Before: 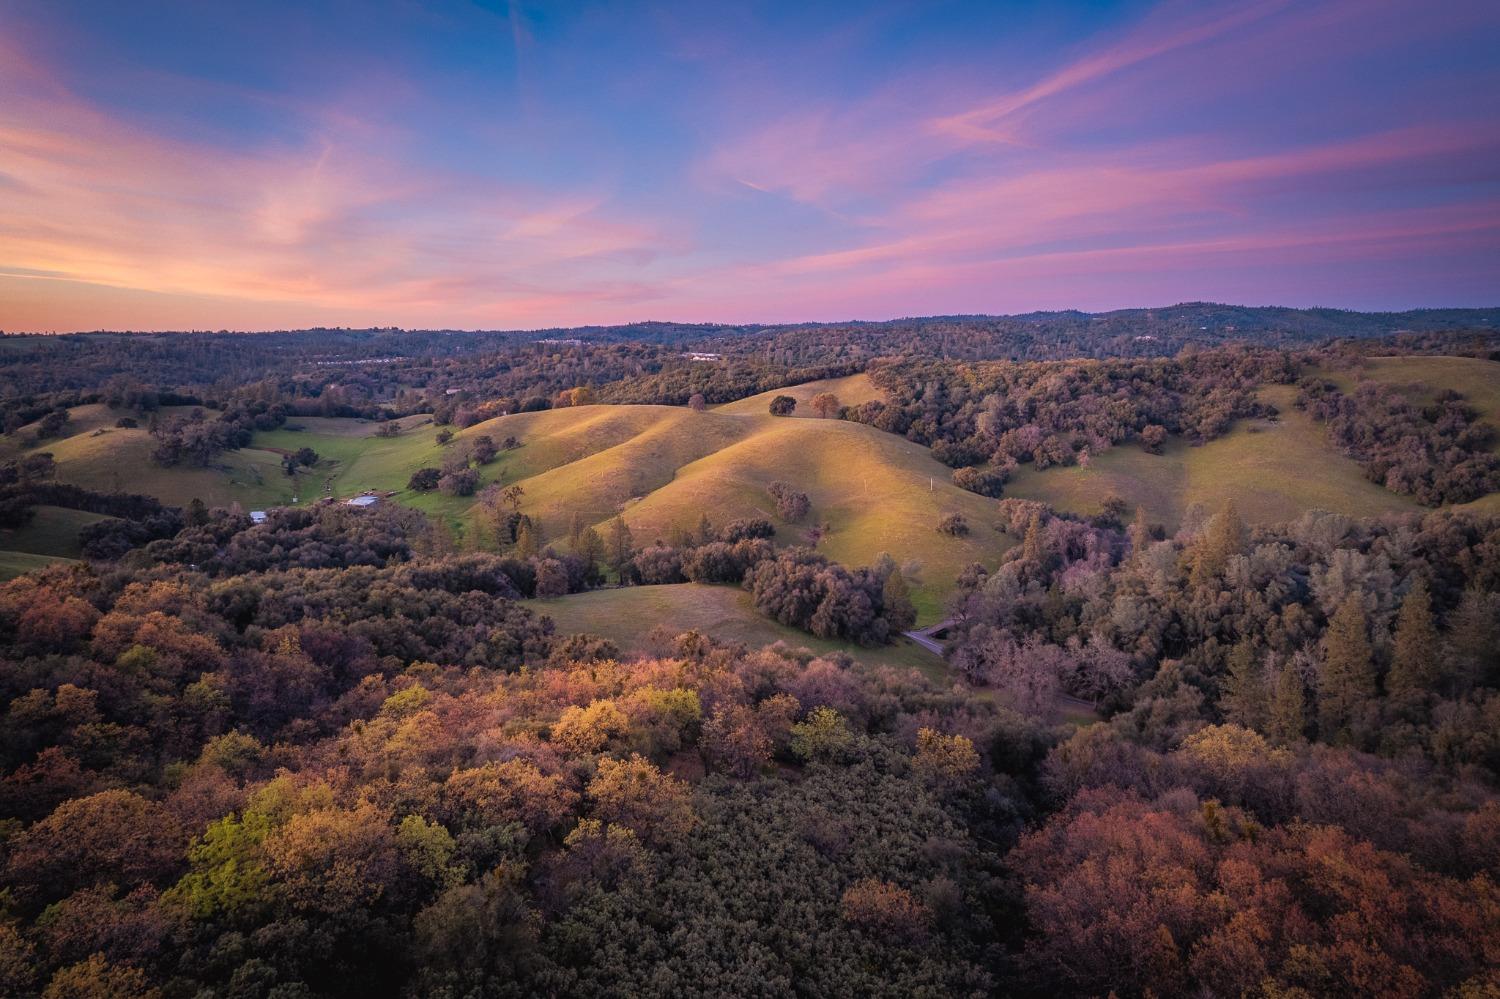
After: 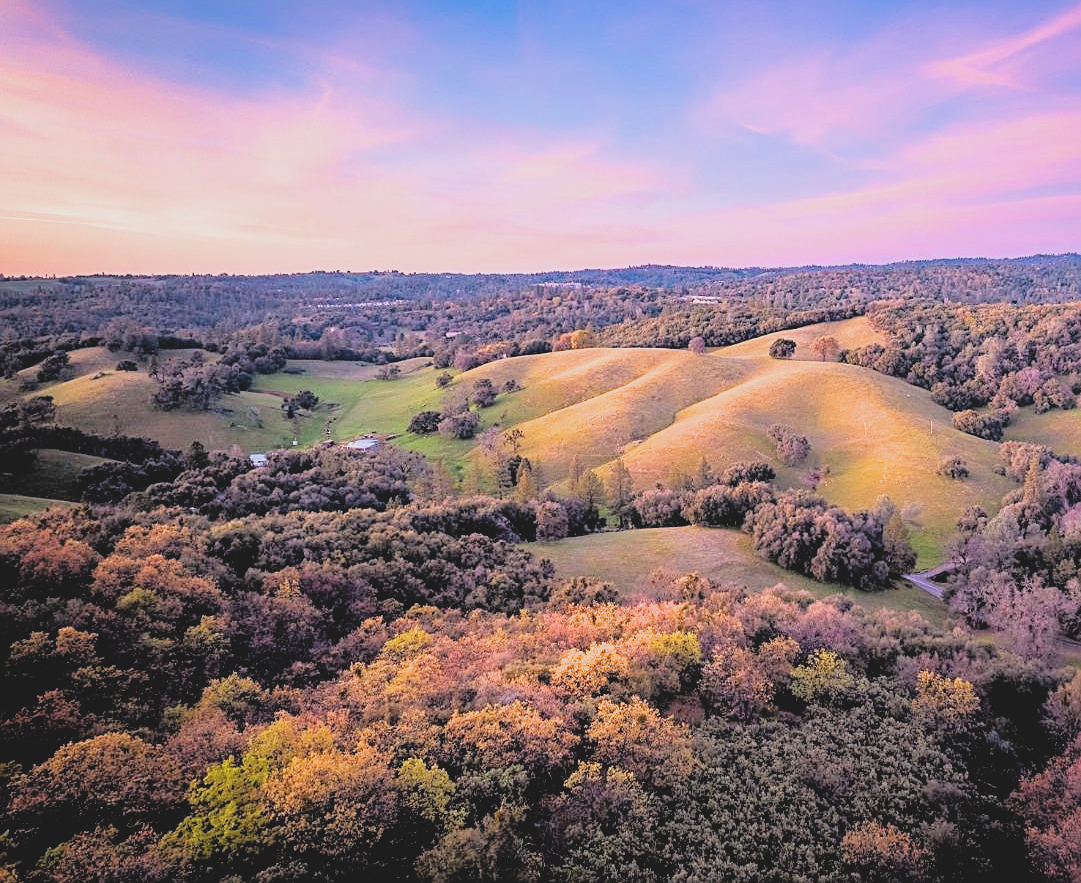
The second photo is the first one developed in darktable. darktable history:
exposure: black level correction 0, exposure 1.095 EV, compensate highlight preservation false
sharpen: on, module defaults
color balance rgb: perceptual saturation grading › global saturation 18.095%, perceptual brilliance grading › global brilliance 3.416%, contrast 5.54%
filmic rgb: black relative exposure -3.34 EV, white relative exposure 3.46 EV, hardness 2.37, contrast 1.103
crop: top 5.75%, right 27.883%, bottom 5.789%
contrast brightness saturation: contrast -0.166, brightness 0.053, saturation -0.124
